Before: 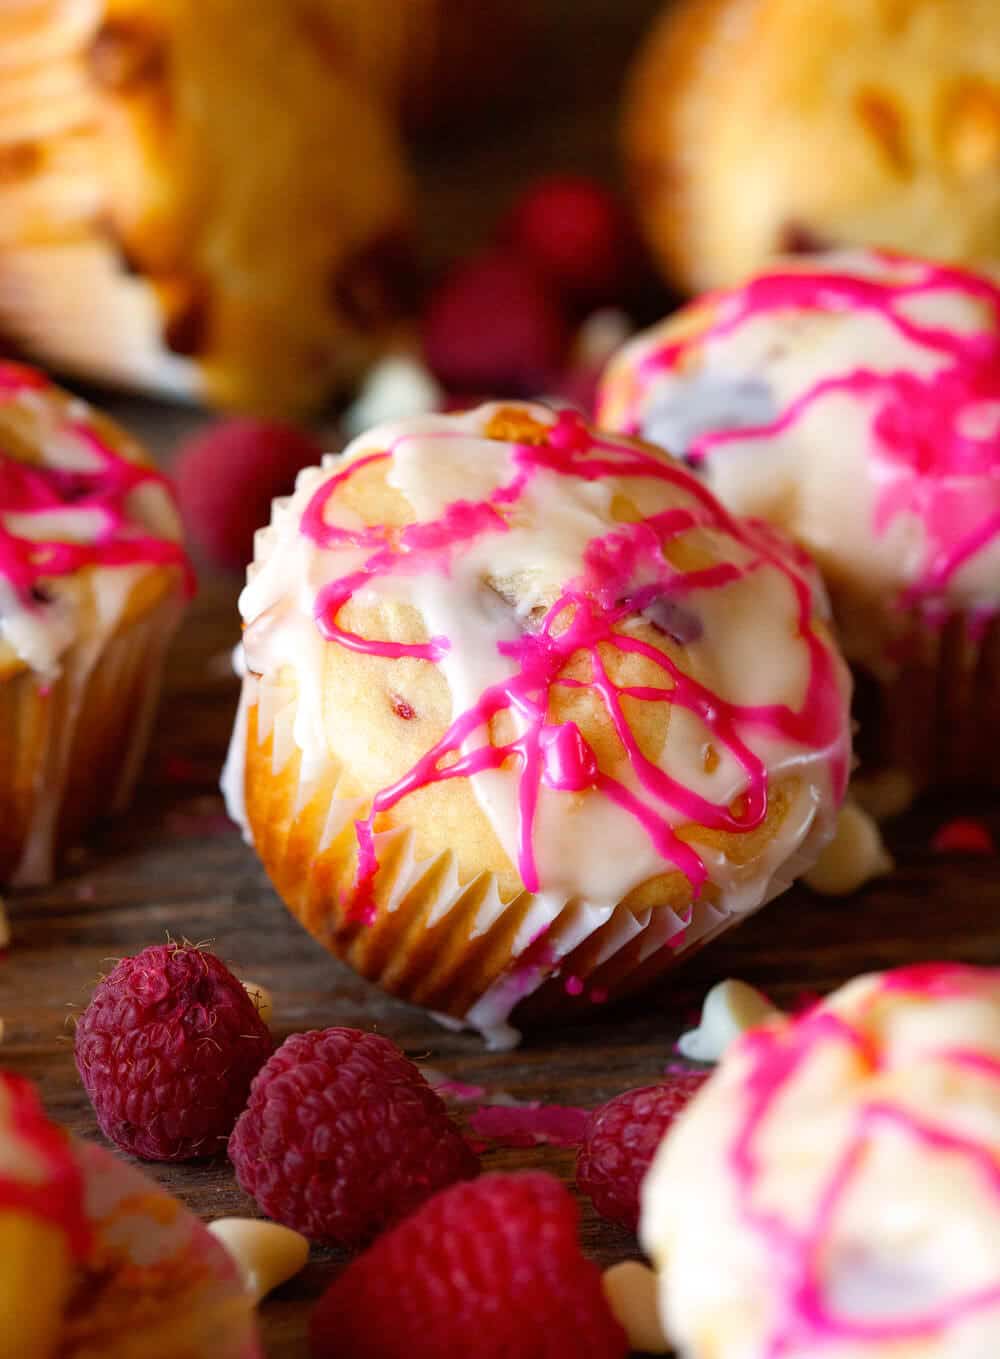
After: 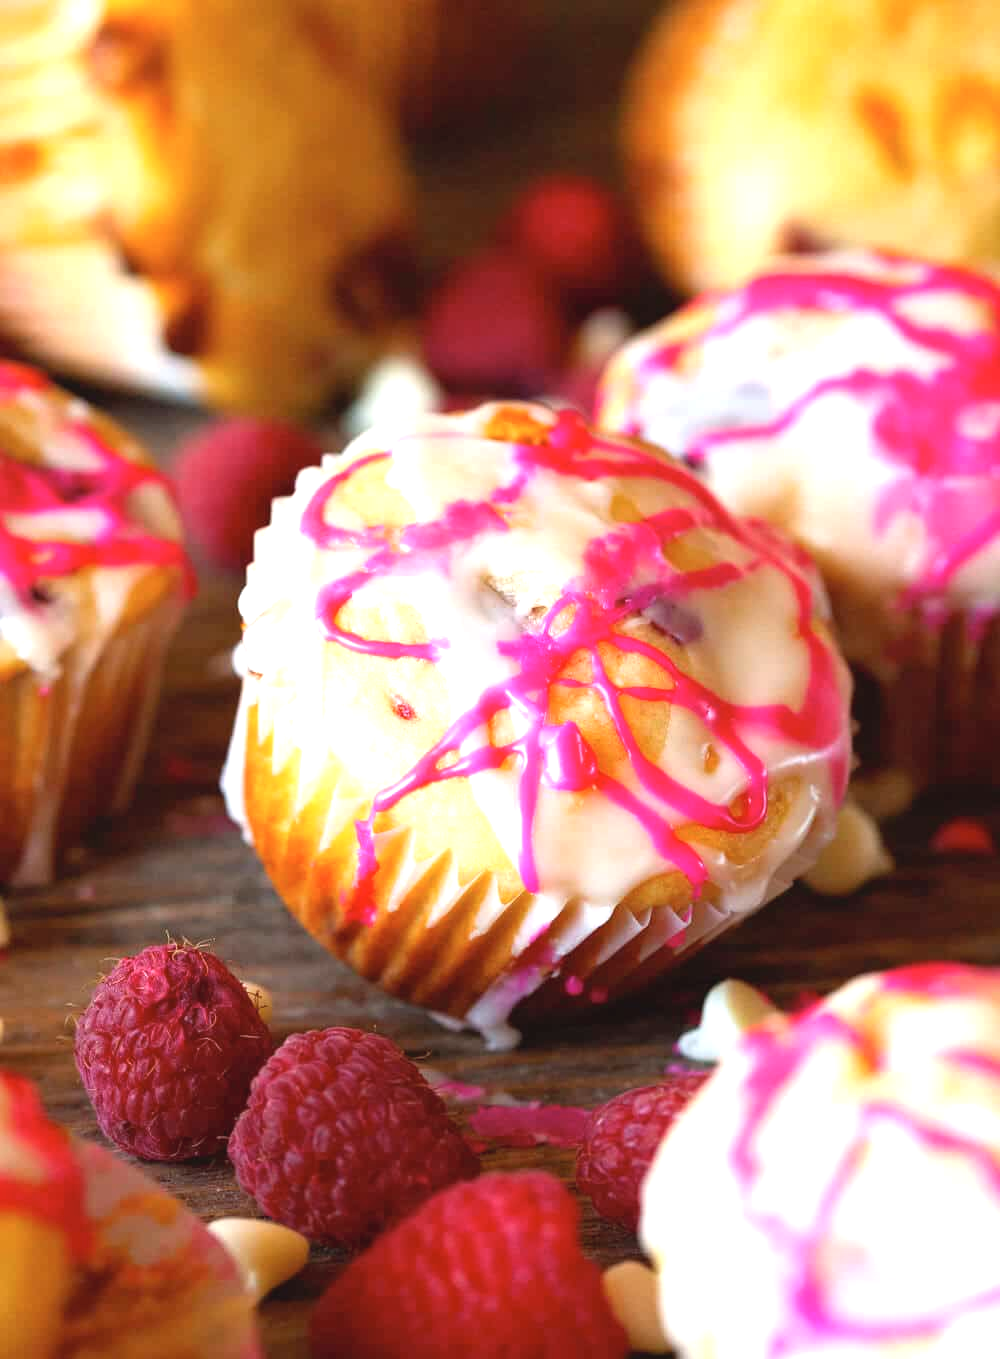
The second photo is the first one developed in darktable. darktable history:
contrast brightness saturation: contrast -0.1, saturation -0.1
exposure: exposure 0.999 EV, compensate highlight preservation false
